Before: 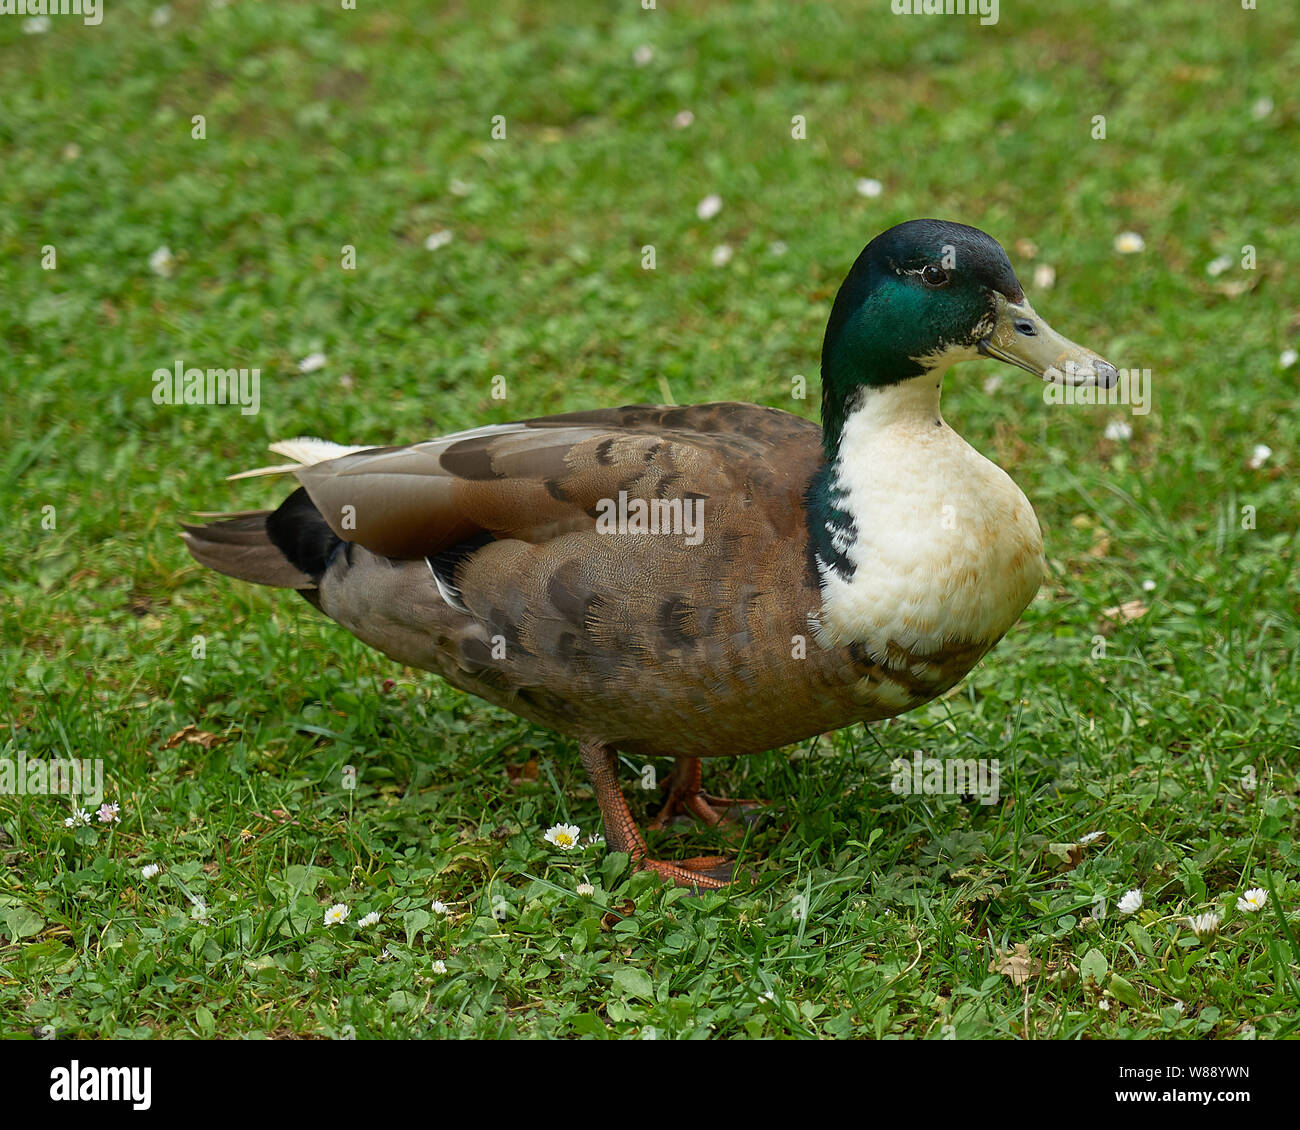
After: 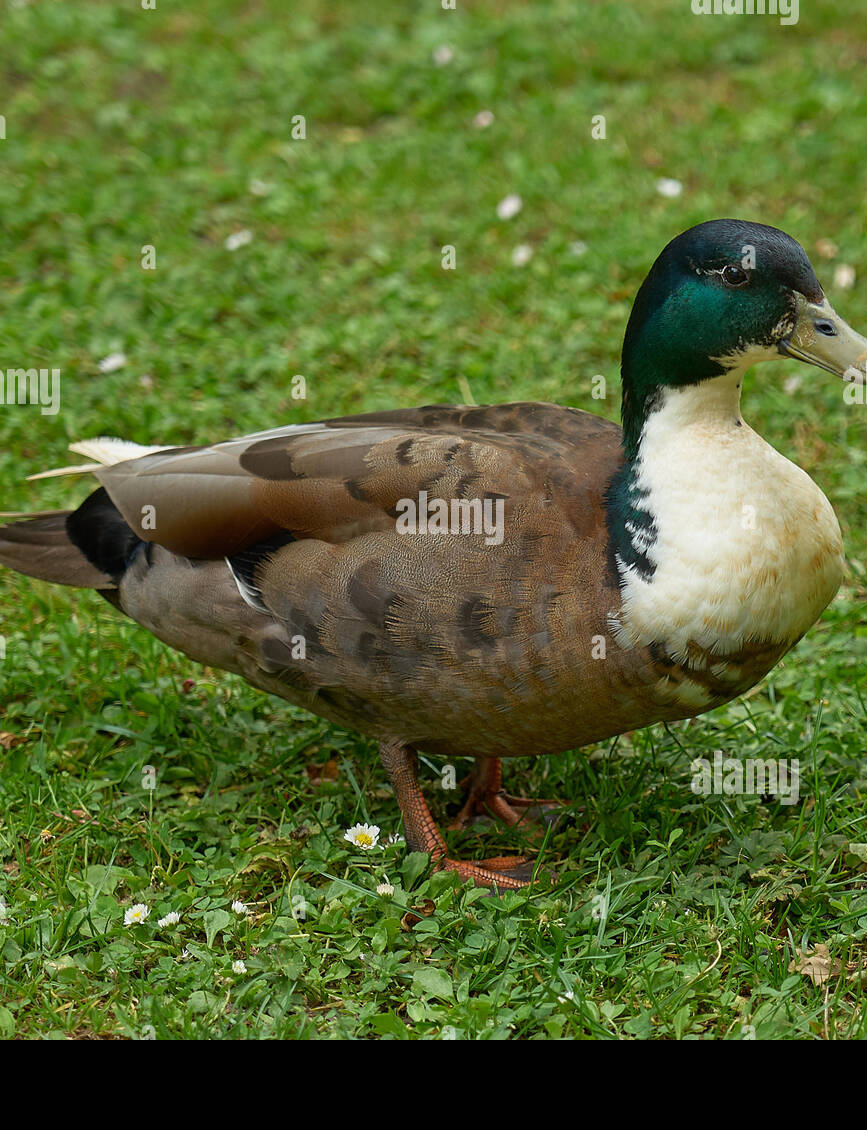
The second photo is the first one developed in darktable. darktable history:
crop: left 15.399%, right 17.833%
